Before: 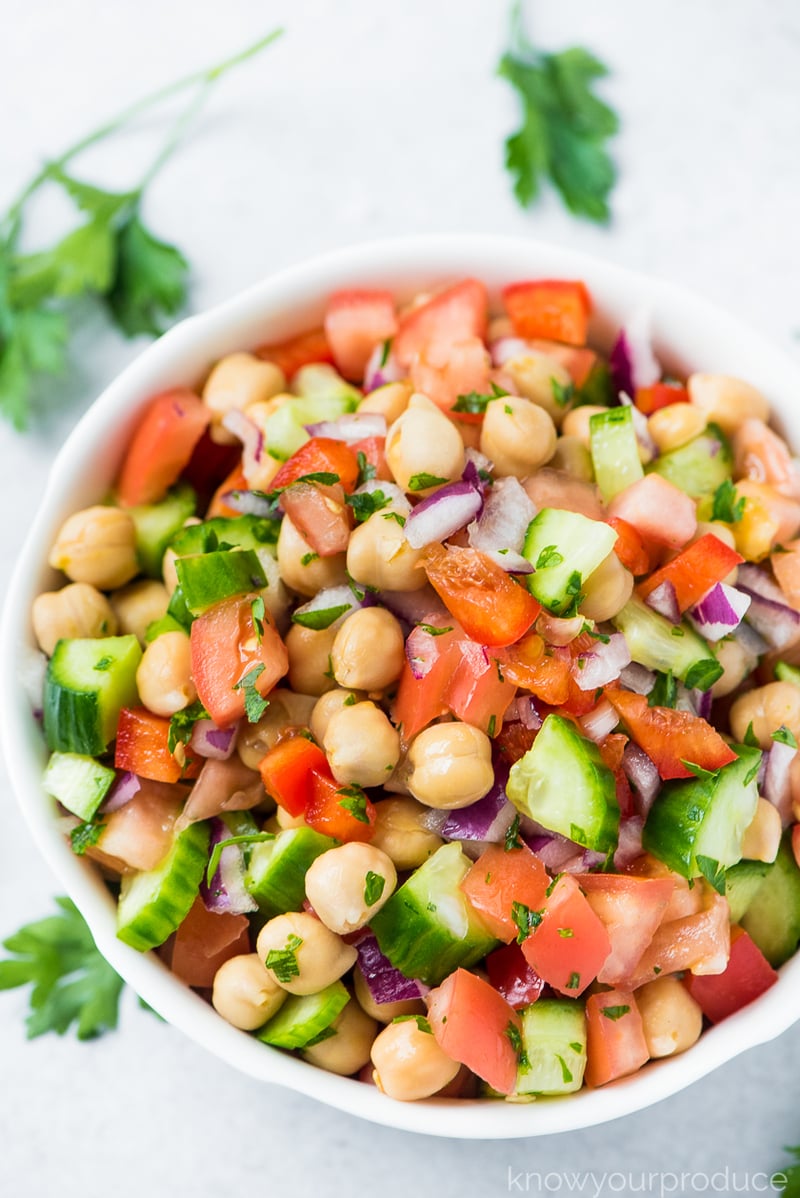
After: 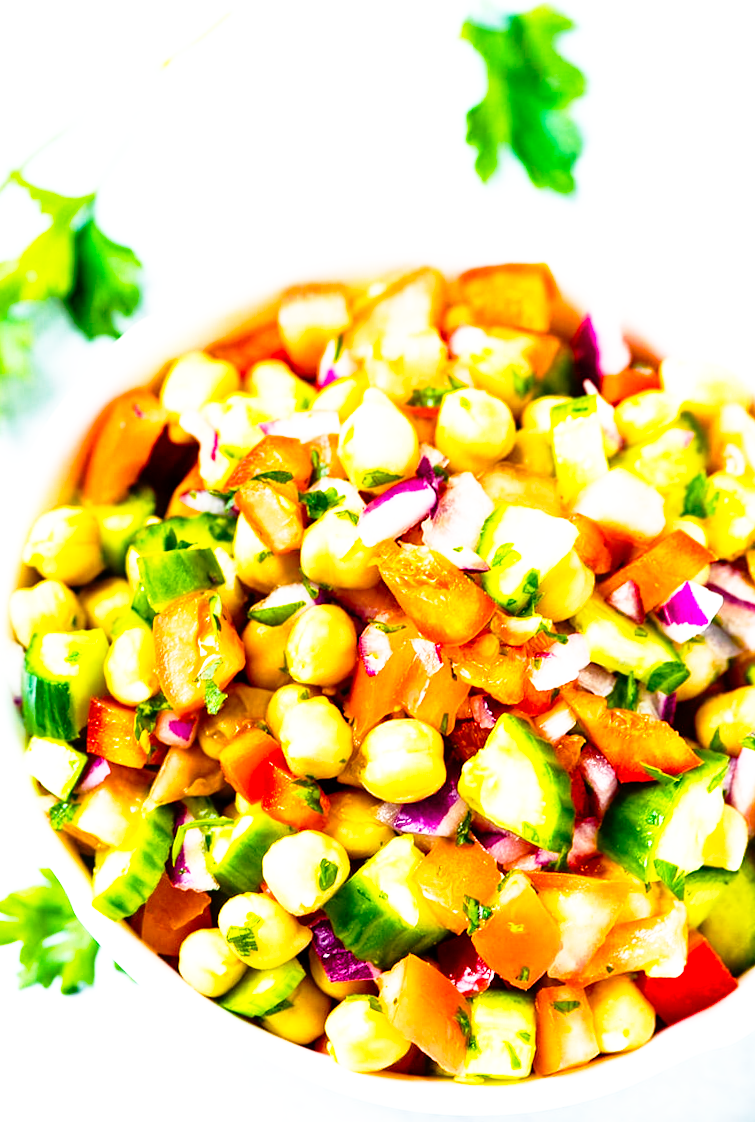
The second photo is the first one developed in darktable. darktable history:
rotate and perspective: rotation 0.062°, lens shift (vertical) 0.115, lens shift (horizontal) -0.133, crop left 0.047, crop right 0.94, crop top 0.061, crop bottom 0.94
color balance rgb: linear chroma grading › global chroma 9%, perceptual saturation grading › global saturation 36%, perceptual saturation grading › shadows 35%, perceptual brilliance grading › global brilliance 15%, perceptual brilliance grading › shadows -35%, global vibrance 15%
base curve: curves: ch0 [(0, 0) (0.012, 0.01) (0.073, 0.168) (0.31, 0.711) (0.645, 0.957) (1, 1)], preserve colors none
